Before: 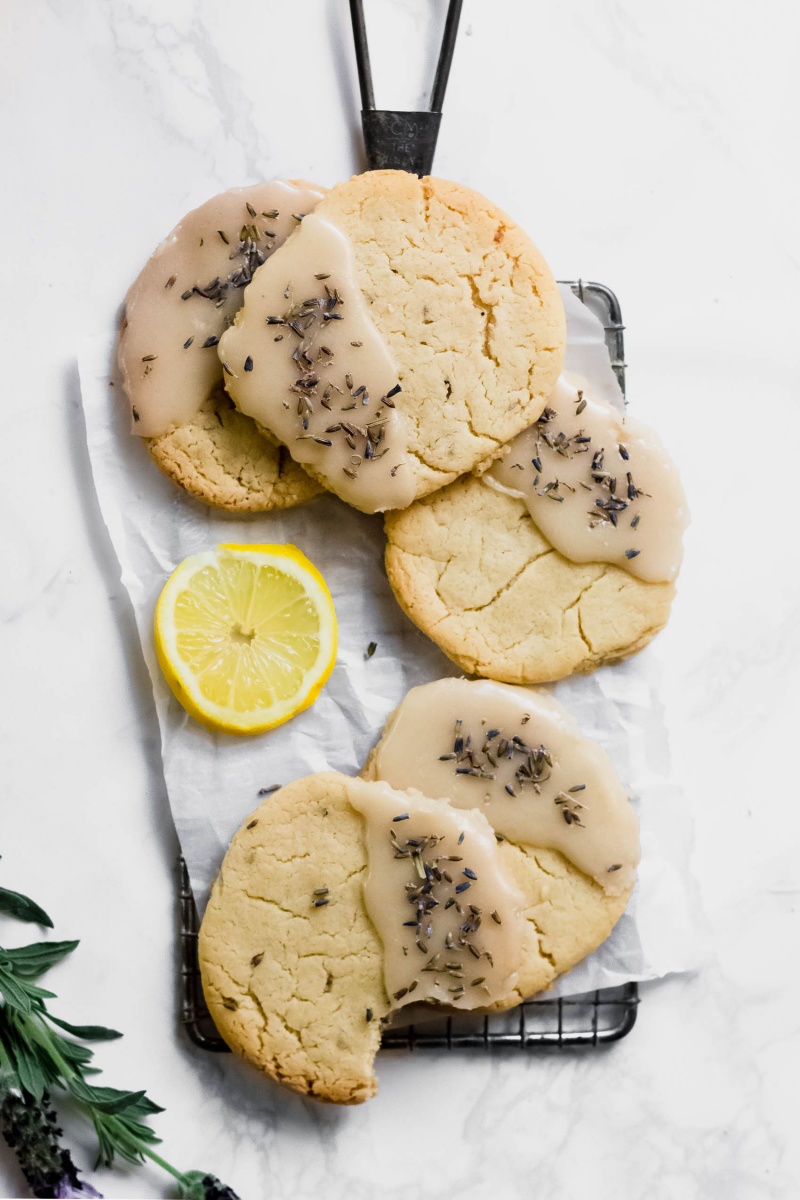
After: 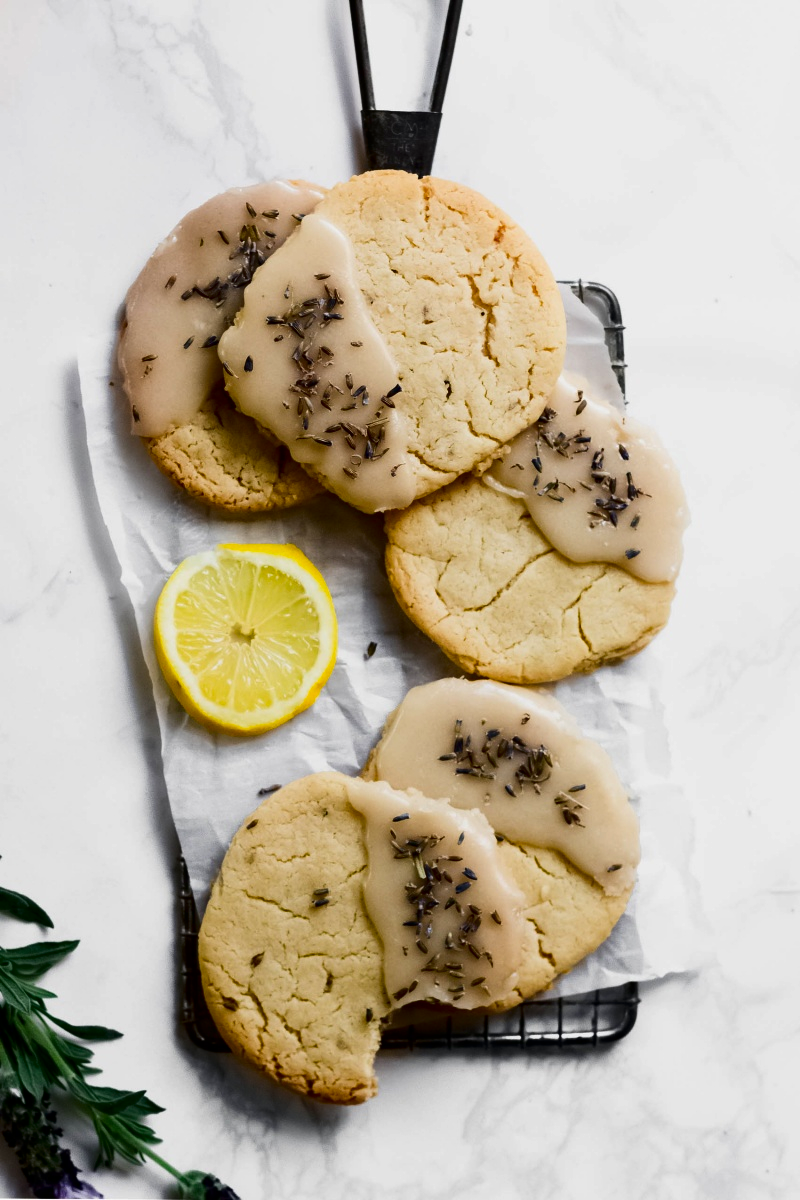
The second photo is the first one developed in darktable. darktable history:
contrast brightness saturation: contrast 0.134, brightness -0.242, saturation 0.137
